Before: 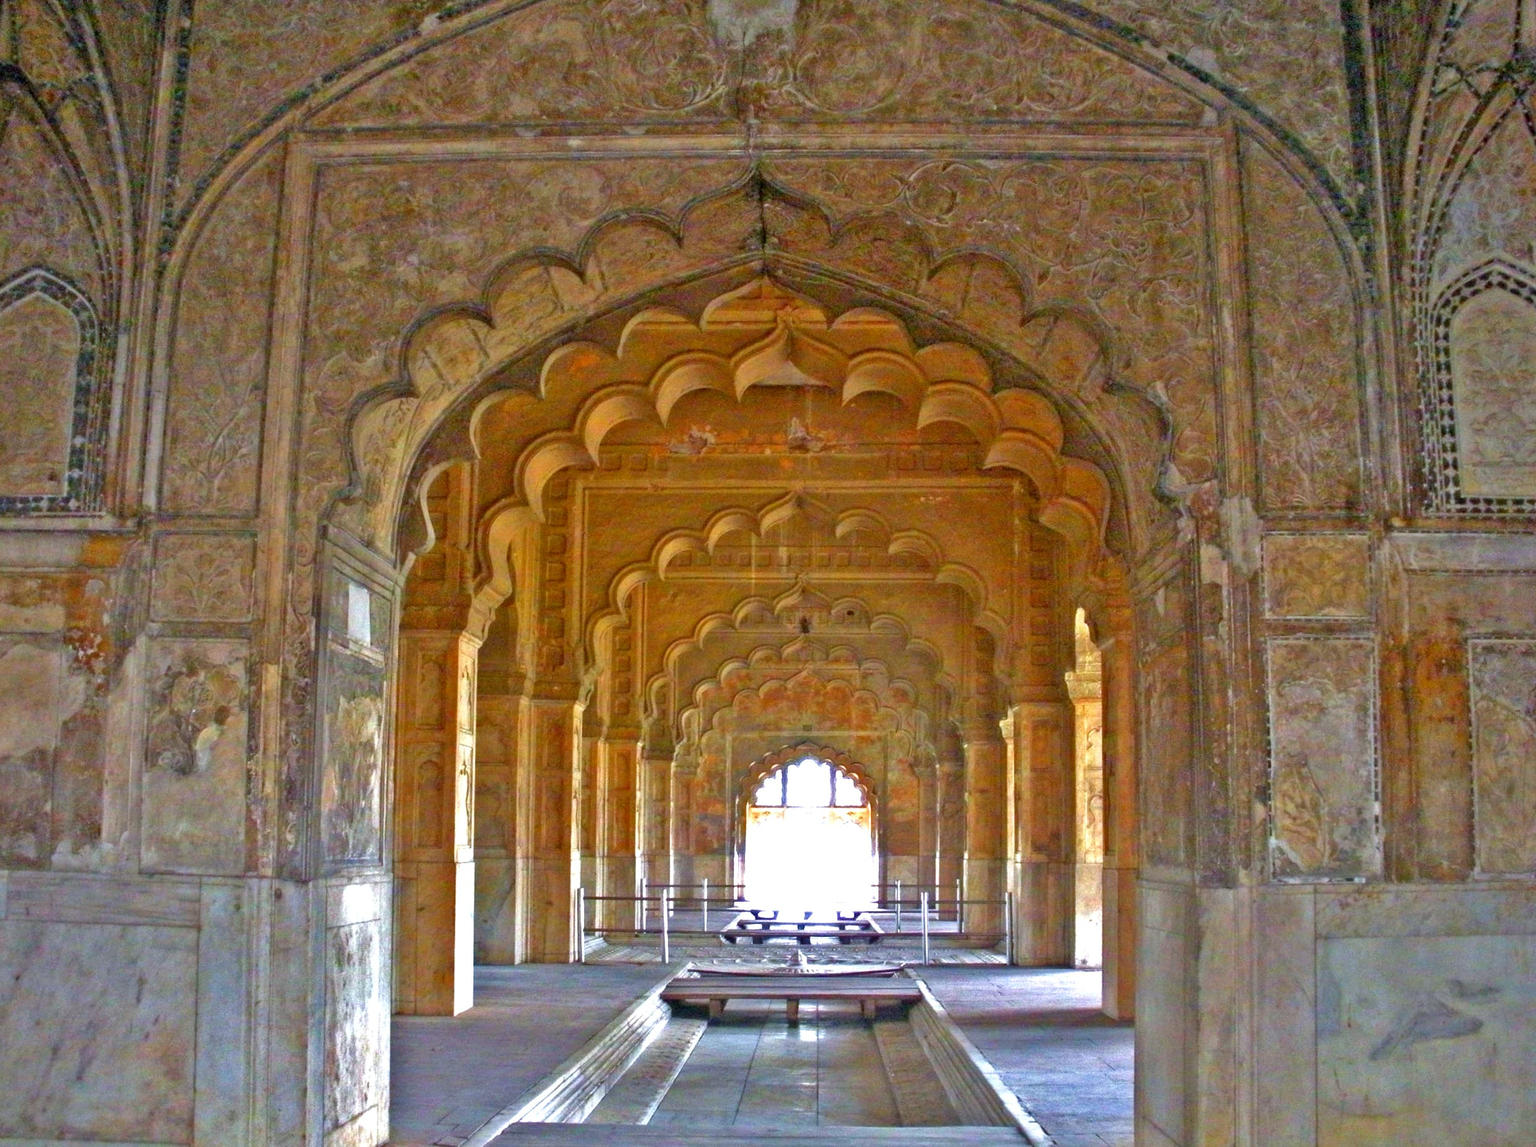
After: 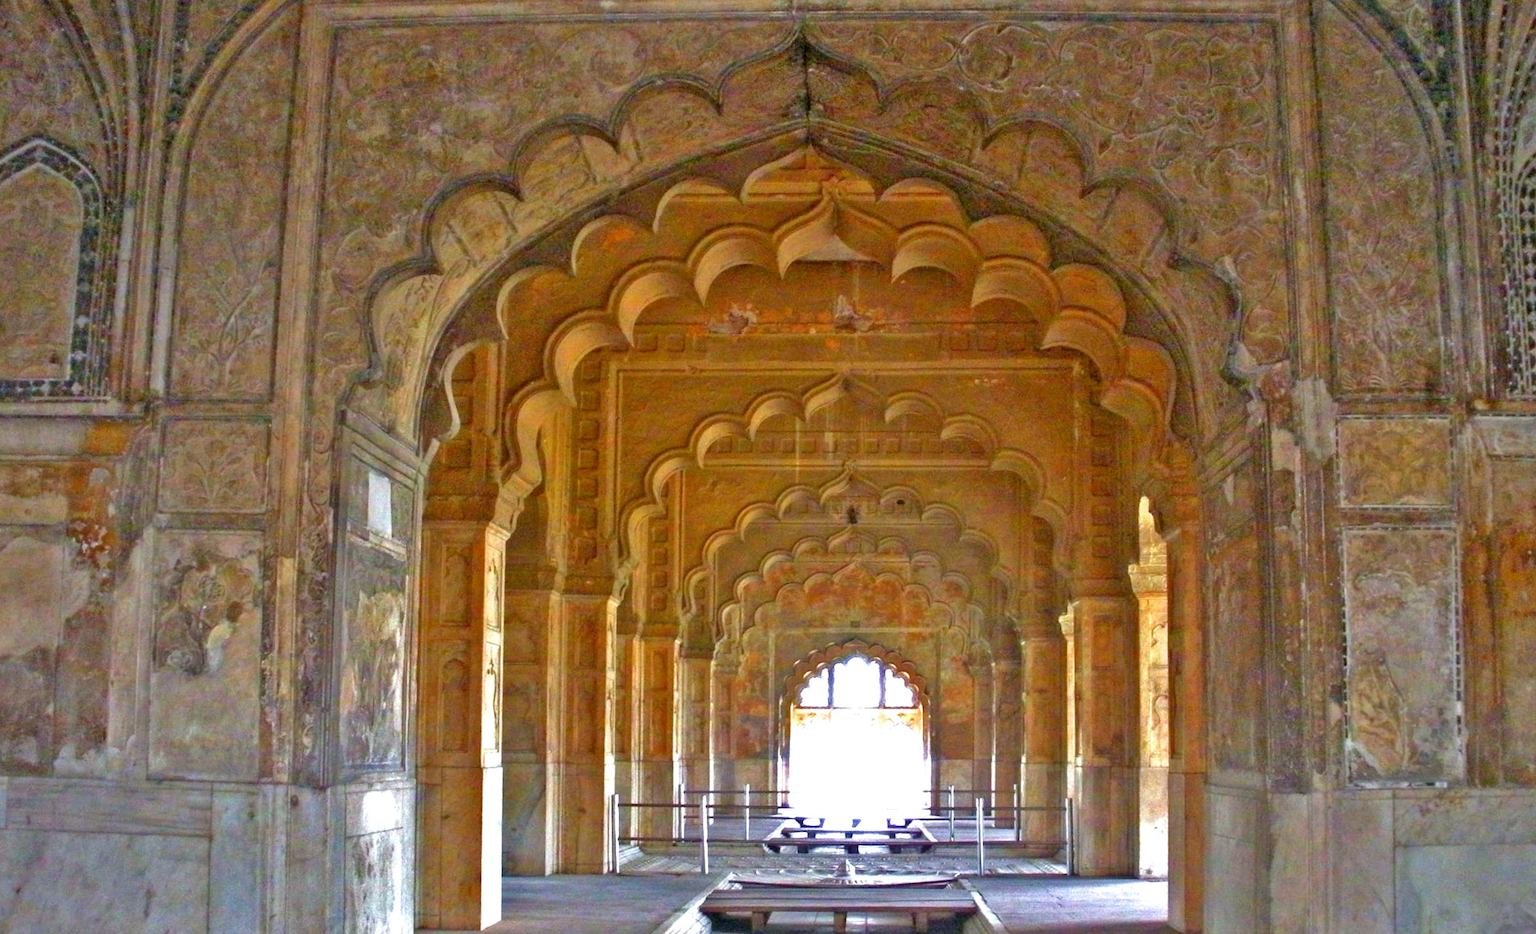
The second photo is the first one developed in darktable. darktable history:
crop and rotate: angle 0.095°, top 12.066%, right 5.437%, bottom 10.893%
